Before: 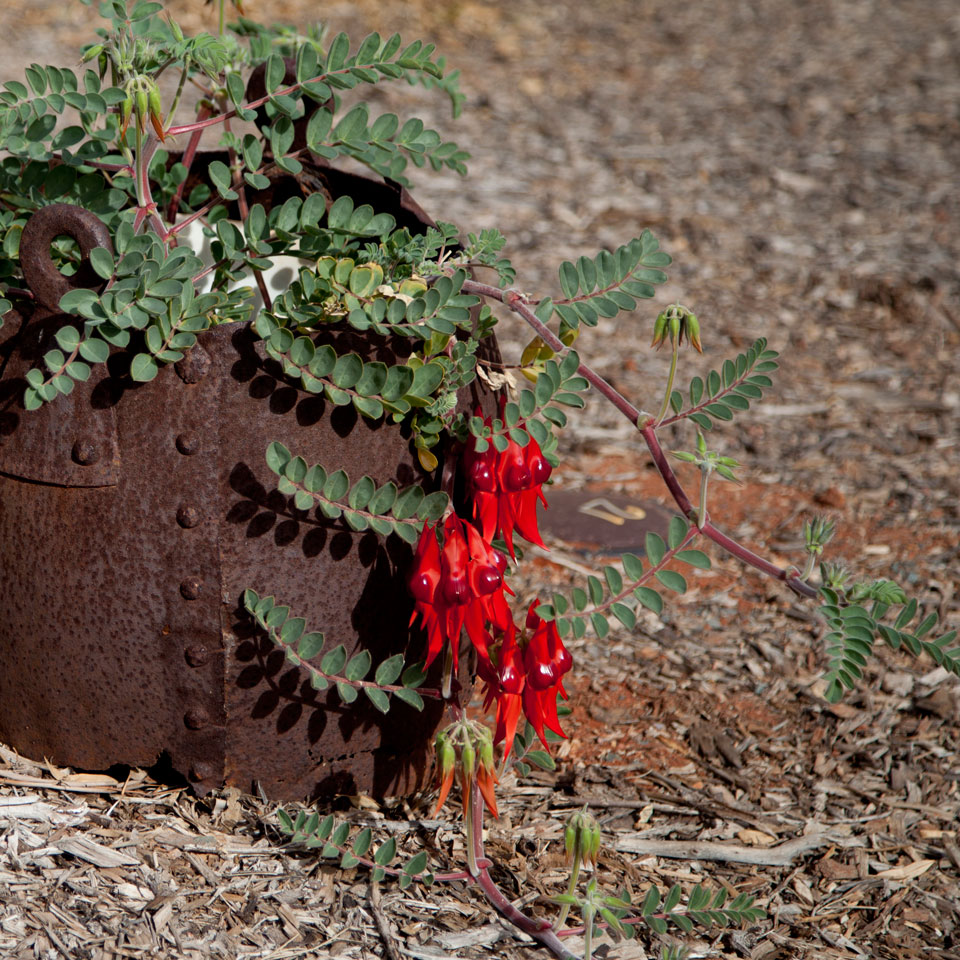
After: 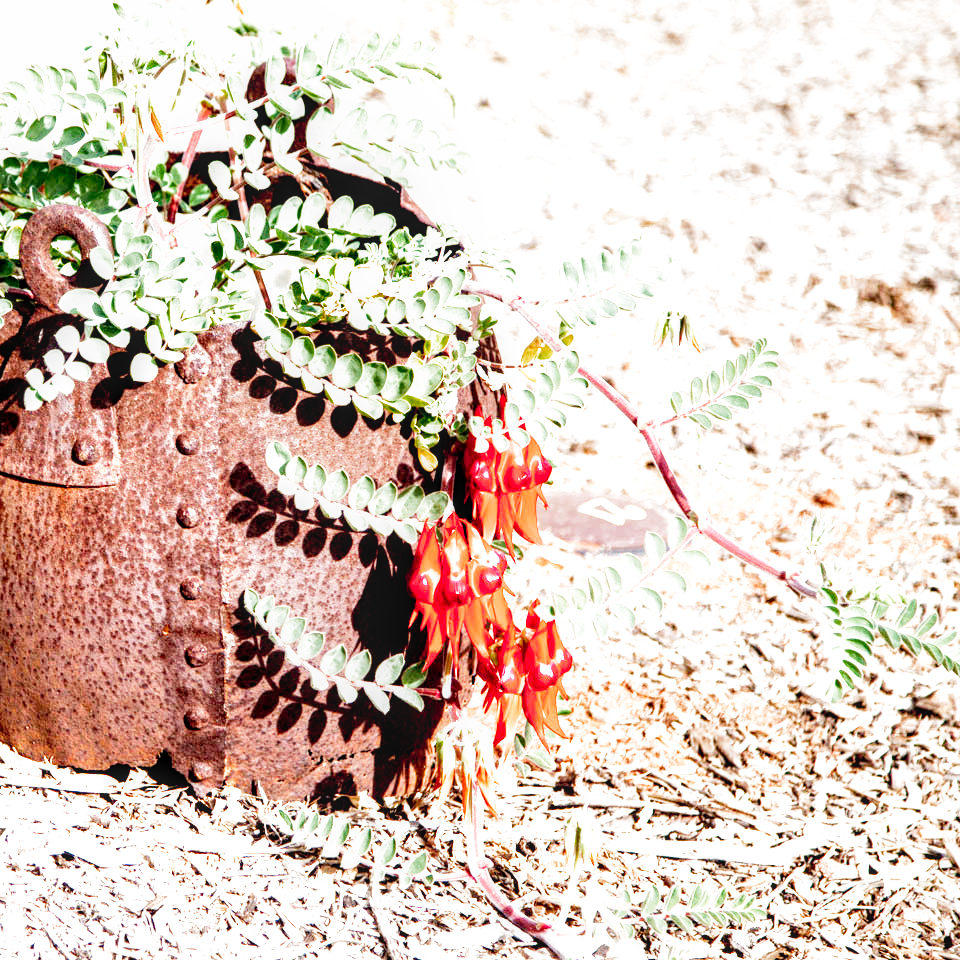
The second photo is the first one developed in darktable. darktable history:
exposure: exposure 2.25 EV, compensate highlight preservation false
filmic rgb: middle gray luminance 10%, black relative exposure -8.61 EV, white relative exposure 3.3 EV, threshold 6 EV, target black luminance 0%, hardness 5.2, latitude 44.69%, contrast 1.302, highlights saturation mix 5%, shadows ↔ highlights balance 24.64%, add noise in highlights 0, preserve chrominance no, color science v3 (2019), use custom middle-gray values true, iterations of high-quality reconstruction 0, contrast in highlights soft, enable highlight reconstruction true
local contrast: detail 130%
